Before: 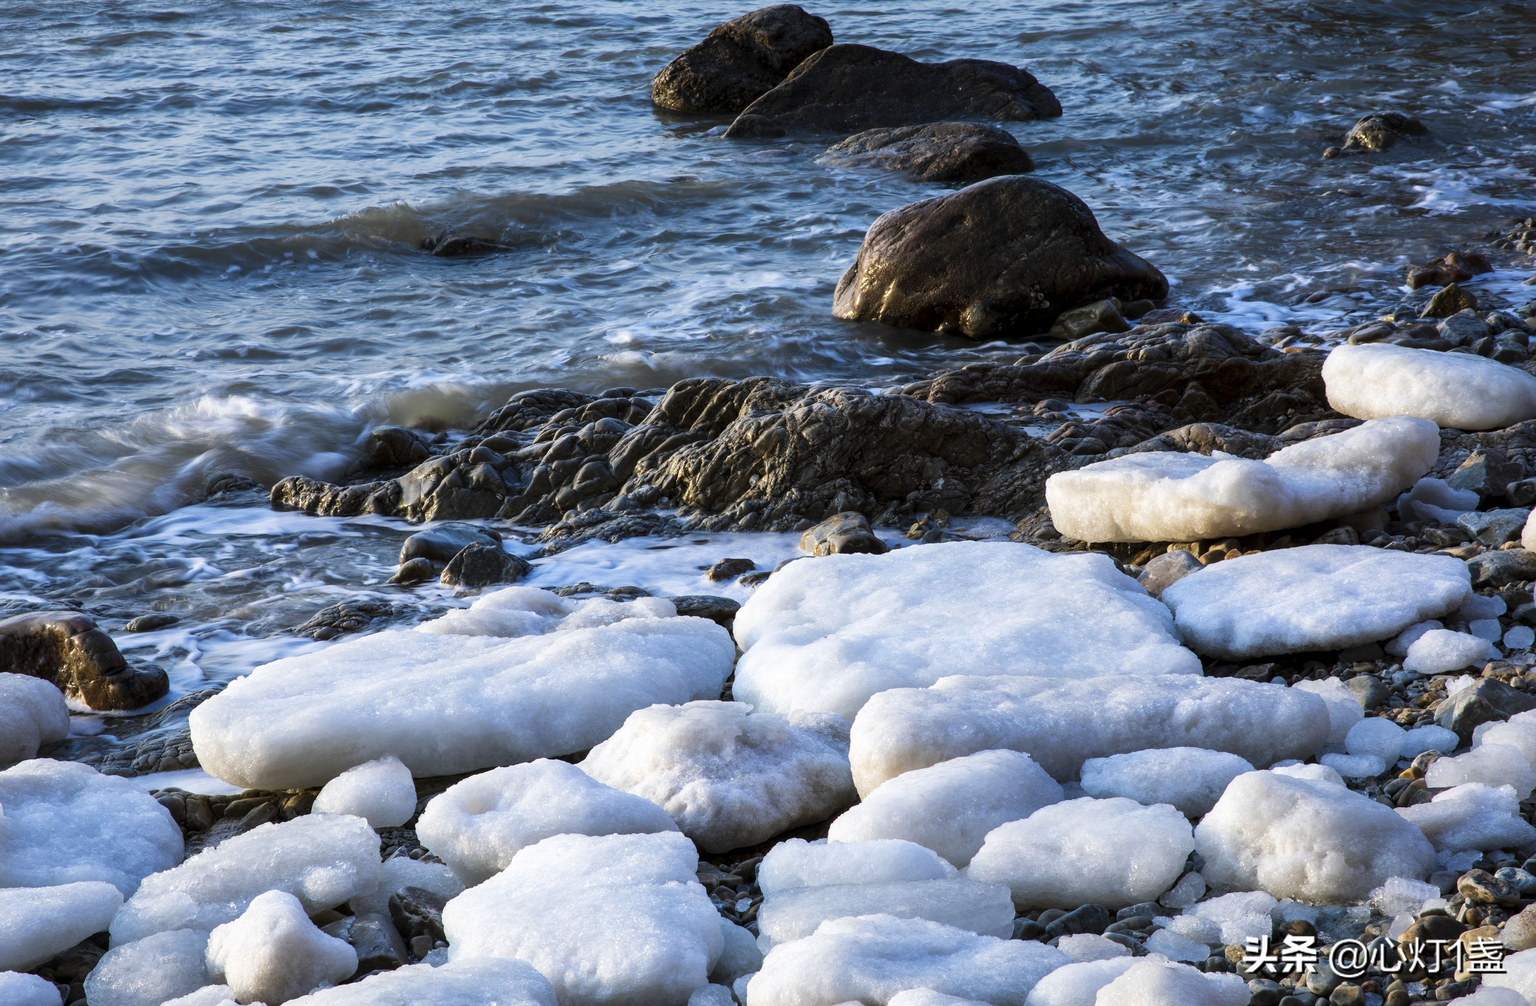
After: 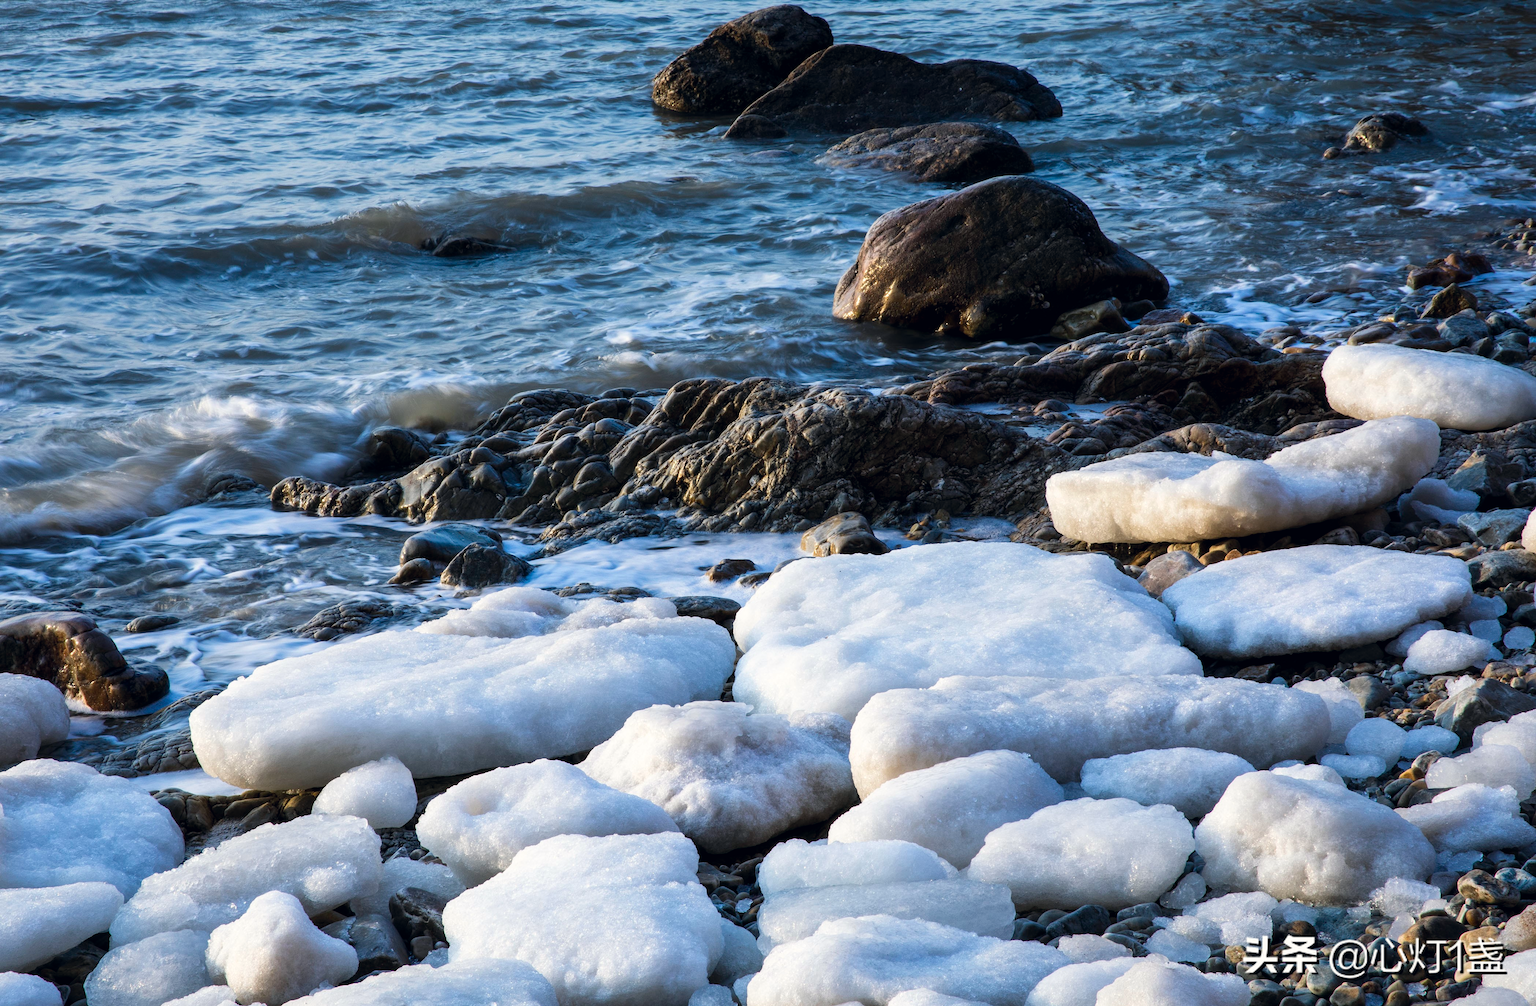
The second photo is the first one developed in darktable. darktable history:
color correction: highlights a* 0.224, highlights b* 2.66, shadows a* -0.772, shadows b* -4.16
